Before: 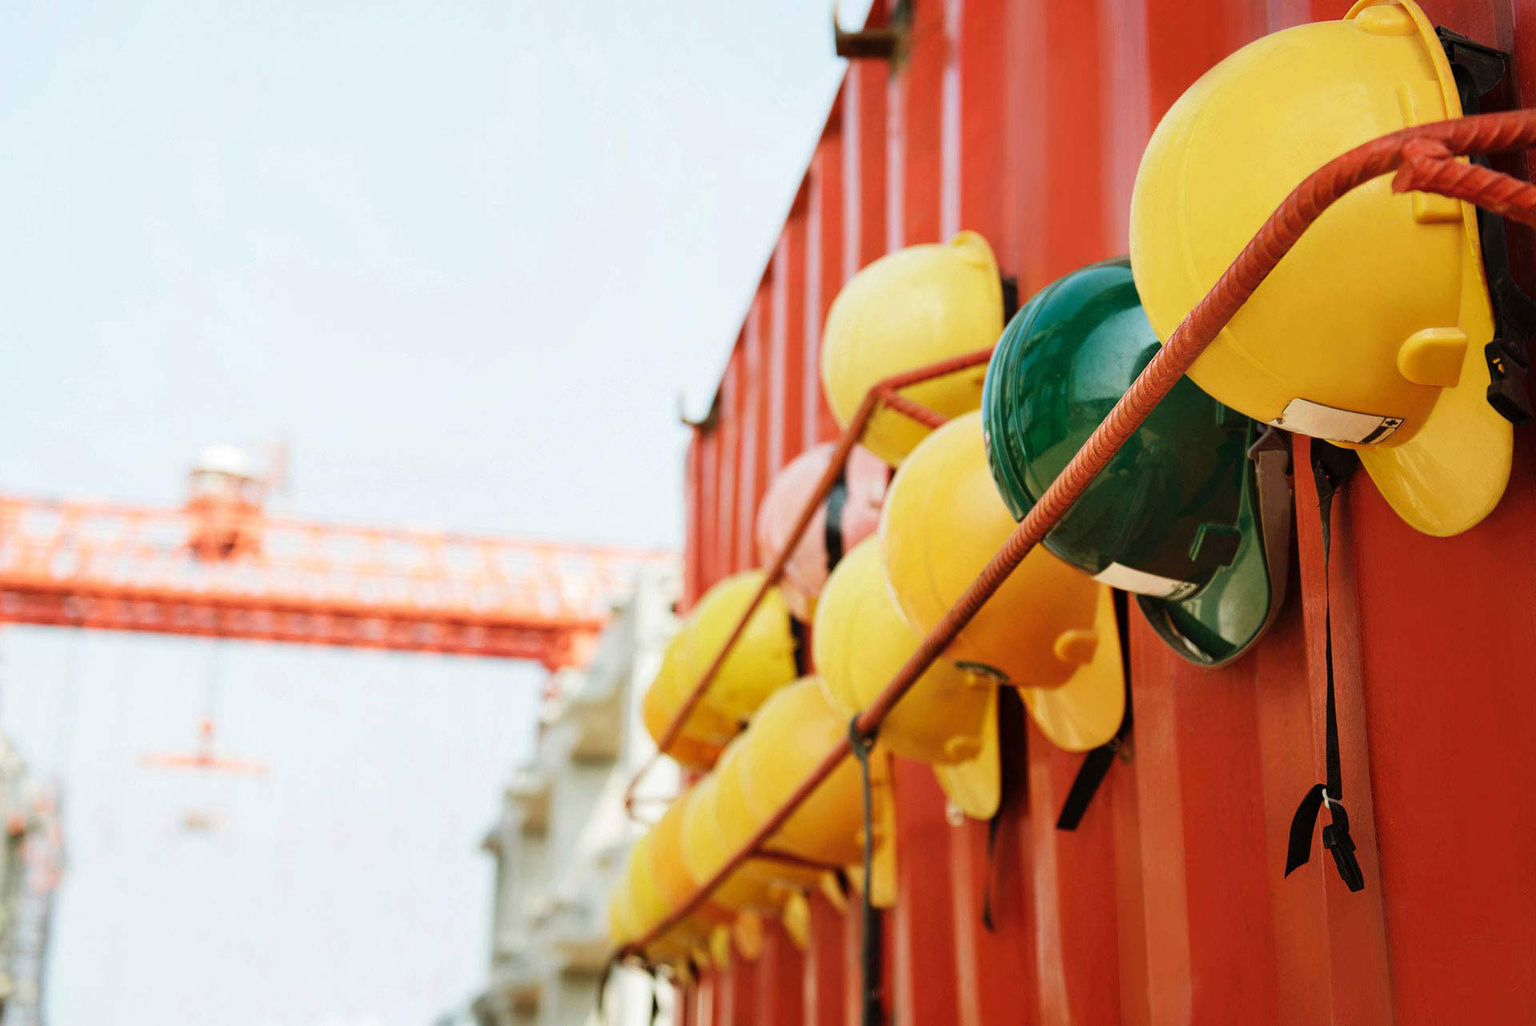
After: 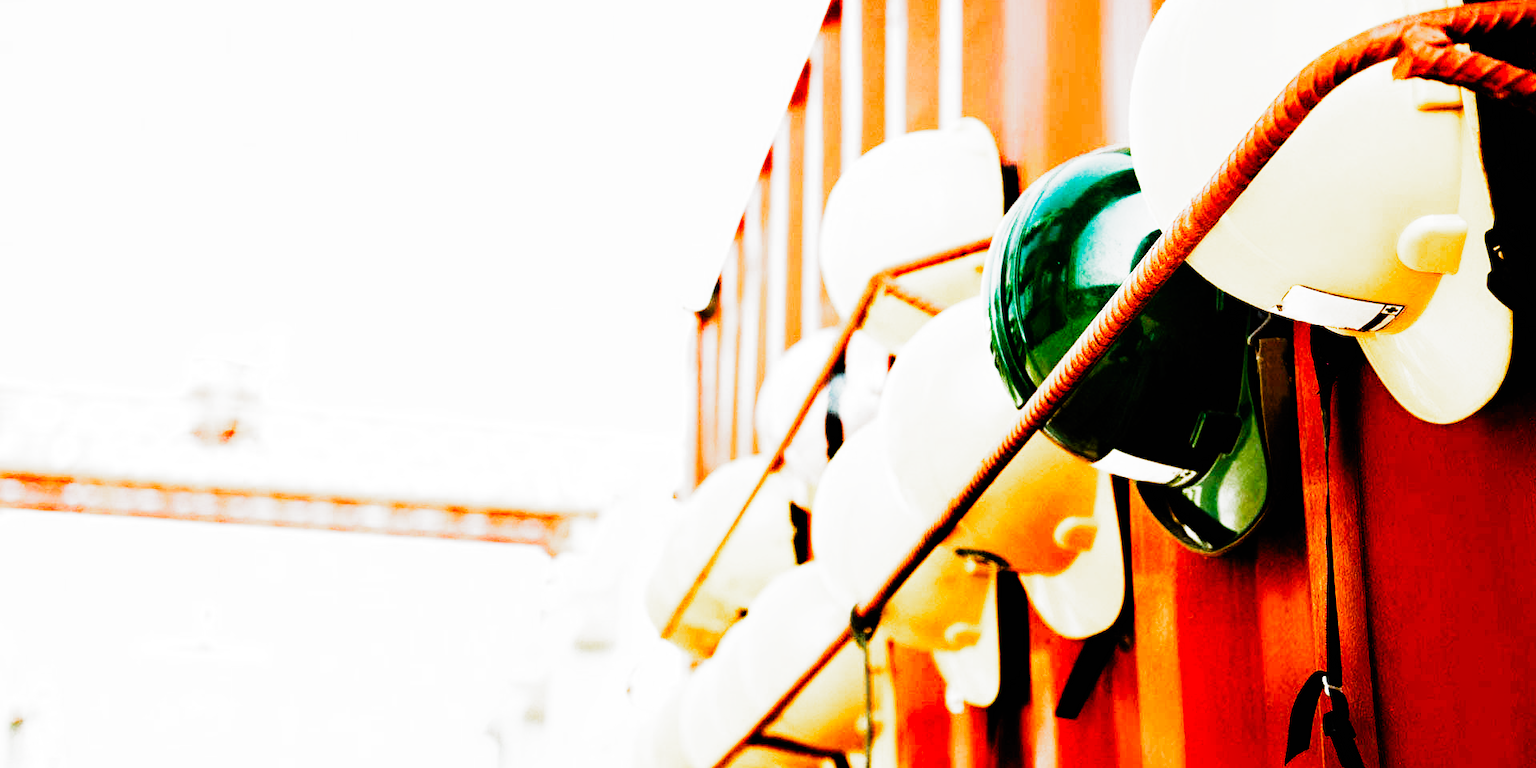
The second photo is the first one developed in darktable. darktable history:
white balance: red 0.925, blue 1.046
tone equalizer: -8 EV 0.001 EV, -7 EV -0.002 EV, -6 EV 0.002 EV, -5 EV -0.03 EV, -4 EV -0.116 EV, -3 EV -0.169 EV, -2 EV 0.24 EV, -1 EV 0.702 EV, +0 EV 0.493 EV
filmic rgb: black relative exposure -6.43 EV, white relative exposure 2.43 EV, threshold 3 EV, hardness 5.27, latitude 0.1%, contrast 1.425, highlights saturation mix 2%, preserve chrominance no, color science v5 (2021), contrast in shadows safe, contrast in highlights safe, enable highlight reconstruction true
color balance rgb: perceptual saturation grading › global saturation 35%, perceptual saturation grading › highlights -25%, perceptual saturation grading › shadows 50%
crop: top 11.038%, bottom 13.962%
rotate and perspective: automatic cropping original format, crop left 0, crop top 0
rgb curve: curves: ch0 [(0, 0) (0.21, 0.15) (0.24, 0.21) (0.5, 0.75) (0.75, 0.96) (0.89, 0.99) (1, 1)]; ch1 [(0, 0.02) (0.21, 0.13) (0.25, 0.2) (0.5, 0.67) (0.75, 0.9) (0.89, 0.97) (1, 1)]; ch2 [(0, 0.02) (0.21, 0.13) (0.25, 0.2) (0.5, 0.67) (0.75, 0.9) (0.89, 0.97) (1, 1)], compensate middle gray true
